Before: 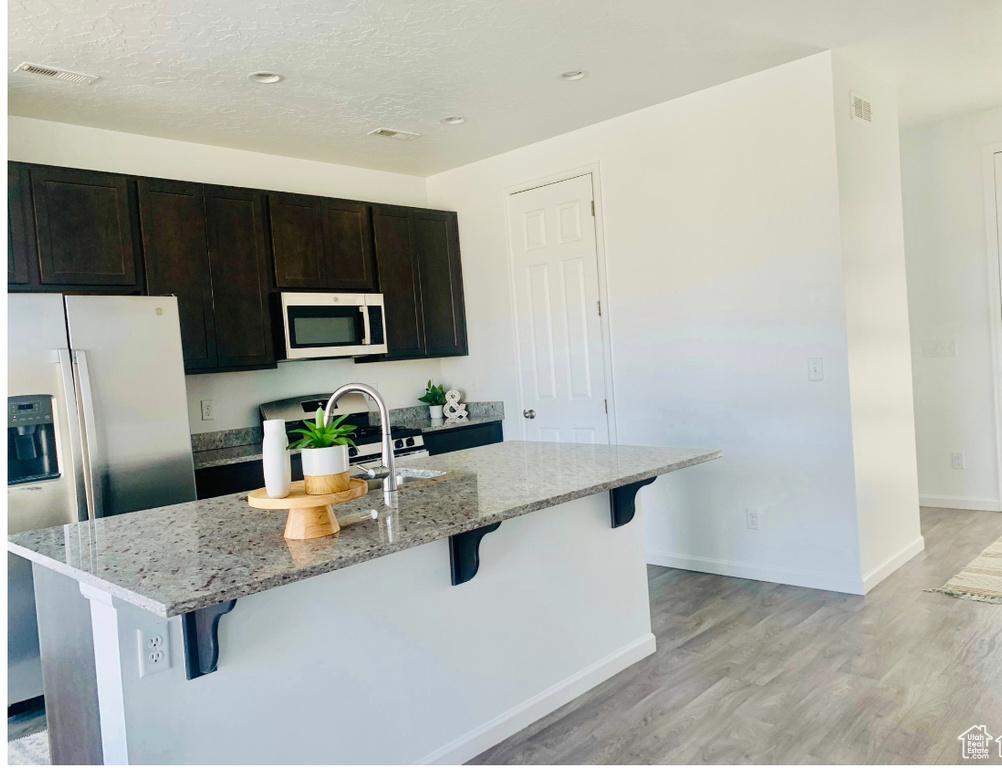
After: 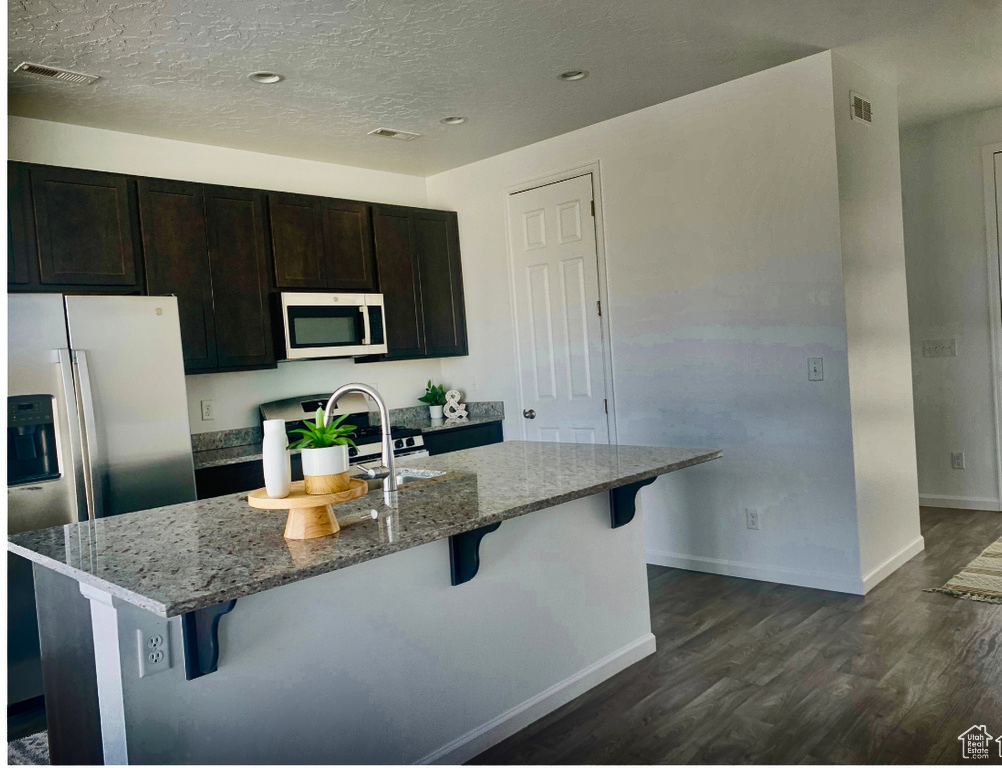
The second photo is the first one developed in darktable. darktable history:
shadows and highlights: shadows 20.75, highlights -82.98, soften with gaussian
